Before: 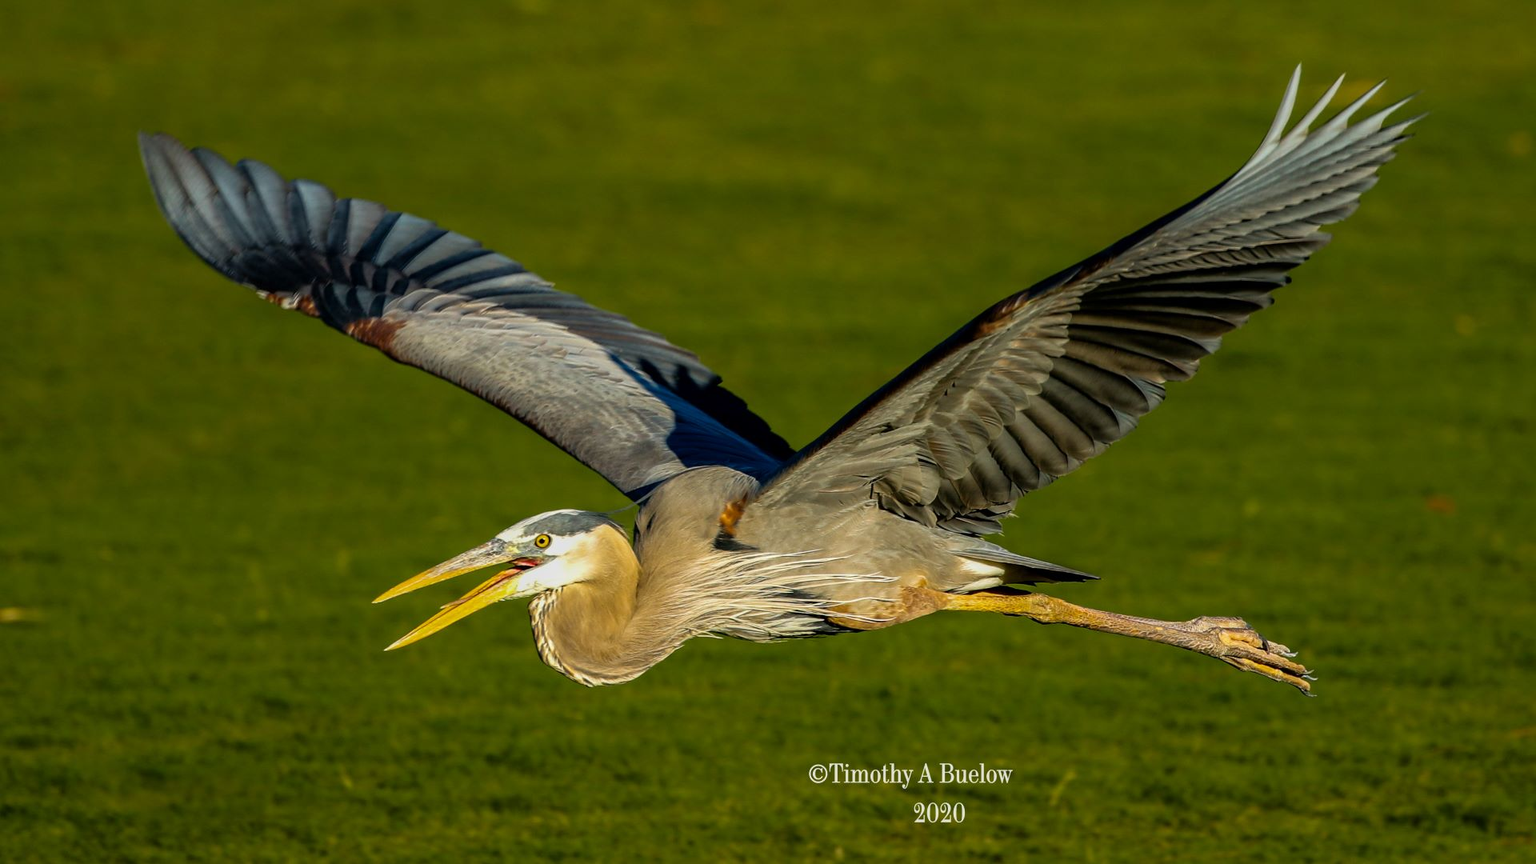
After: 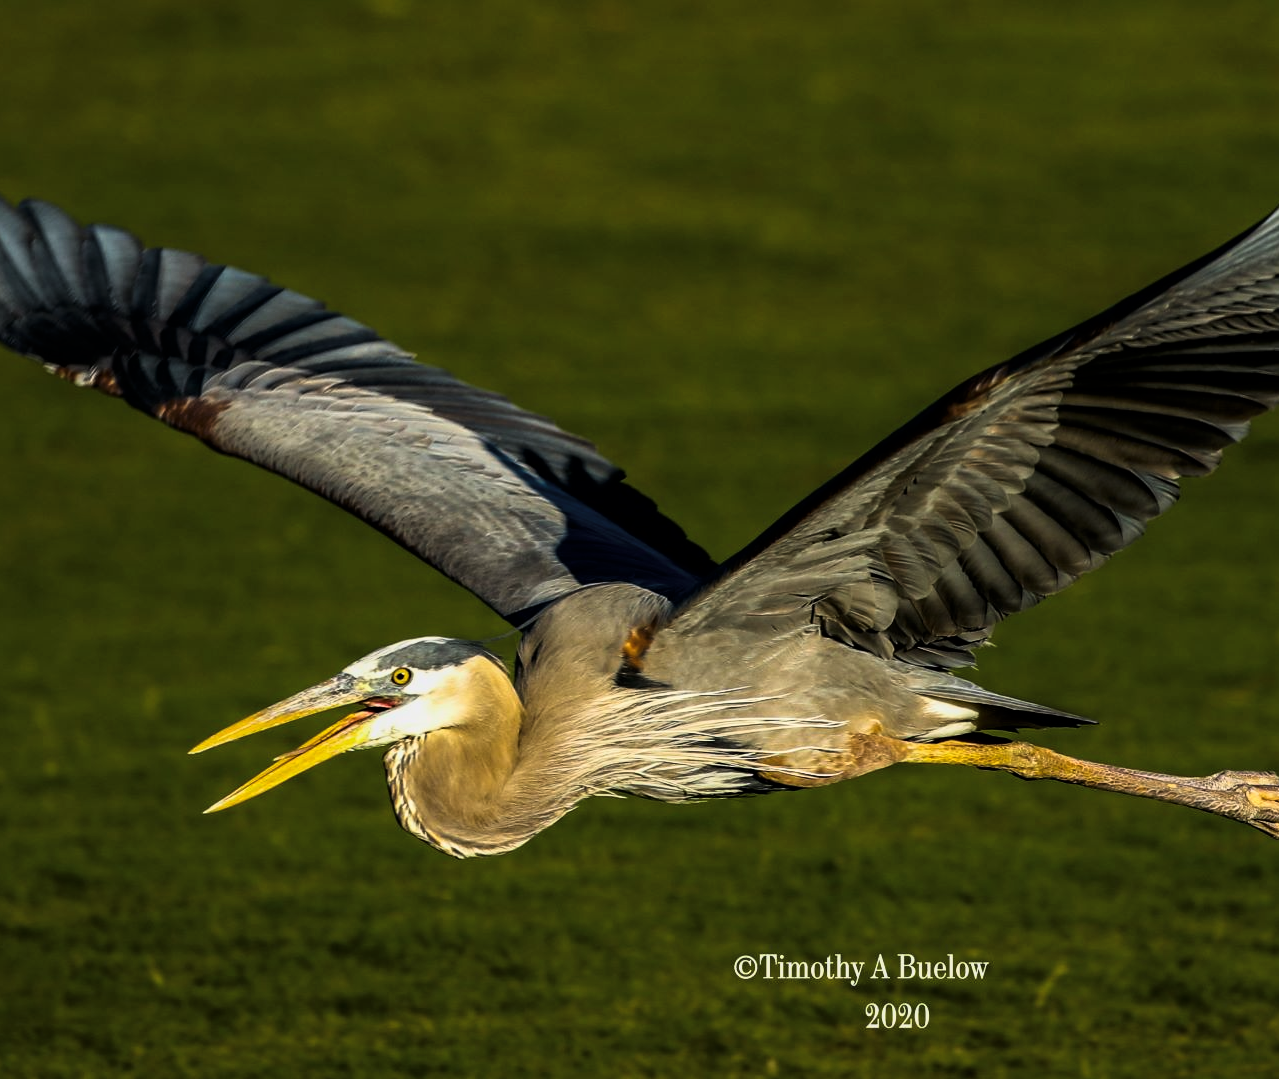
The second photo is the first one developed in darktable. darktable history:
tone curve: curves: ch0 [(0, 0) (0.042, 0.01) (0.223, 0.123) (0.59, 0.574) (0.802, 0.868) (1, 1)], color space Lab, linked channels, preserve colors none
color zones: curves: ch0 [(0, 0.5) (0.143, 0.5) (0.286, 0.5) (0.429, 0.5) (0.62, 0.489) (0.714, 0.445) (0.844, 0.496) (1, 0.5)]; ch1 [(0, 0.5) (0.143, 0.5) (0.286, 0.5) (0.429, 0.5) (0.571, 0.5) (0.714, 0.523) (0.857, 0.5) (1, 0.5)]
crop and rotate: left 14.436%, right 18.898%
